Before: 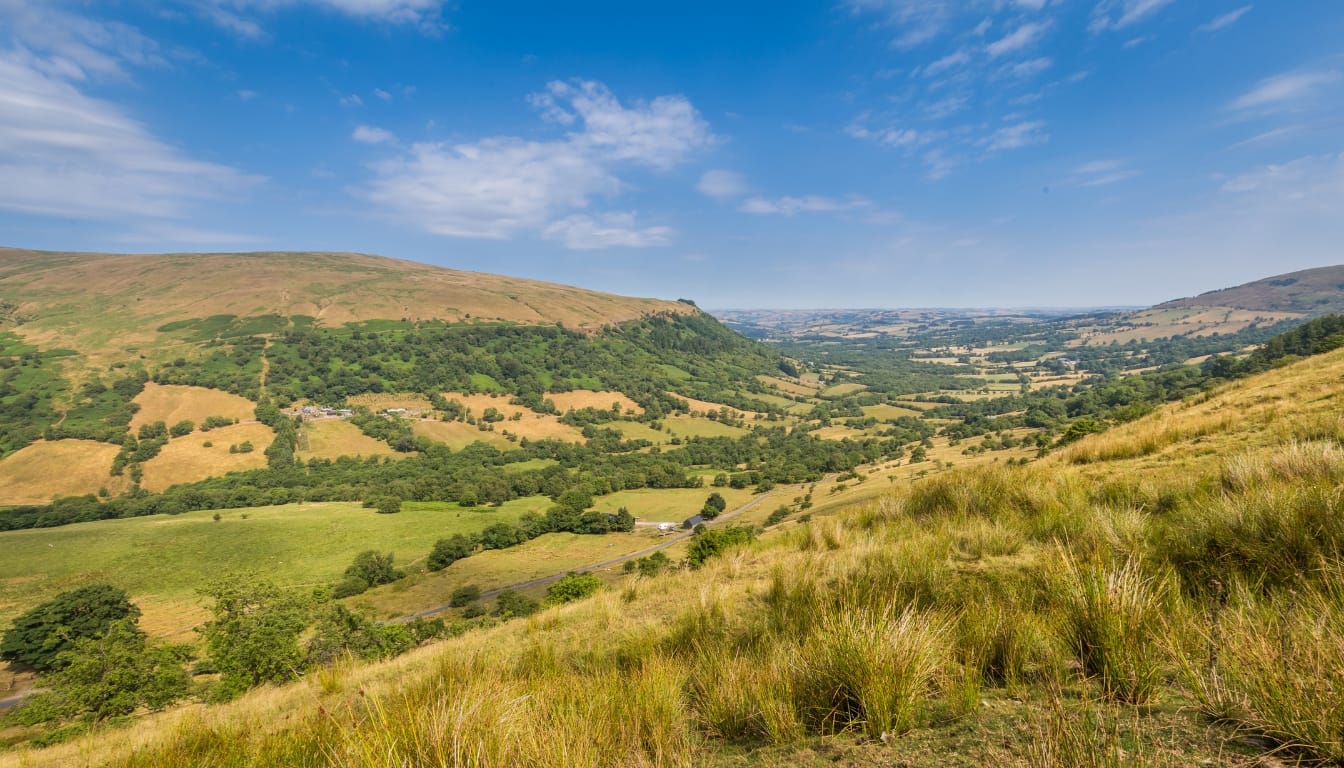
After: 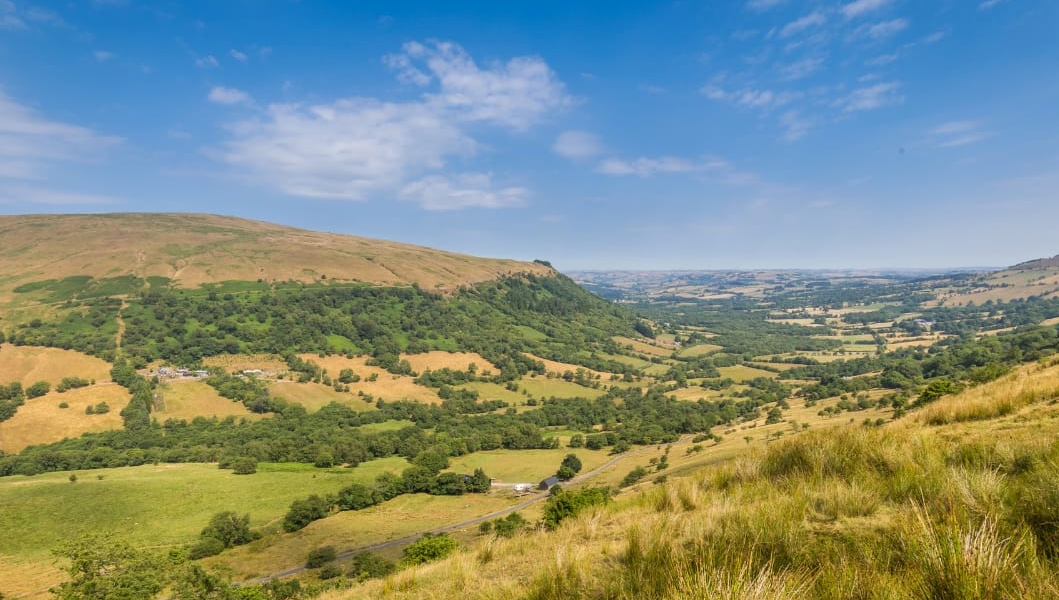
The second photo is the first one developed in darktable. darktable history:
tone equalizer: on, module defaults
crop and rotate: left 10.77%, top 5.1%, right 10.41%, bottom 16.76%
